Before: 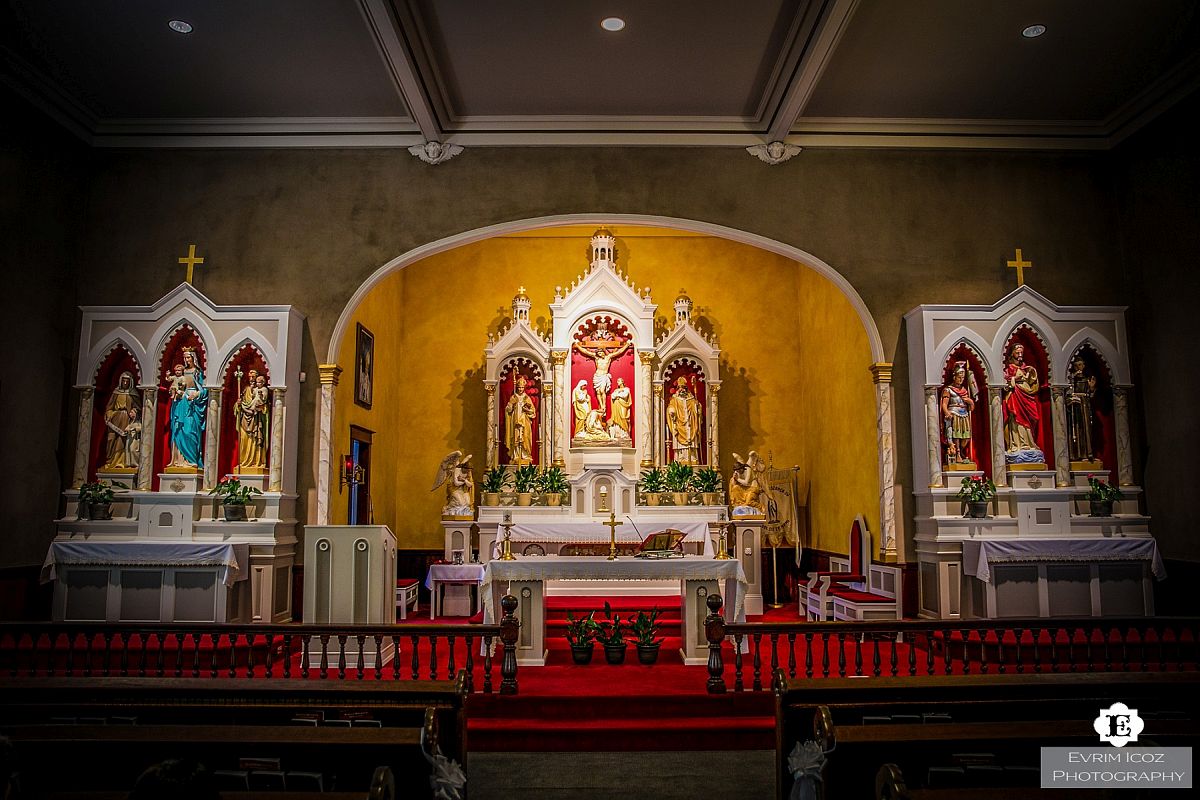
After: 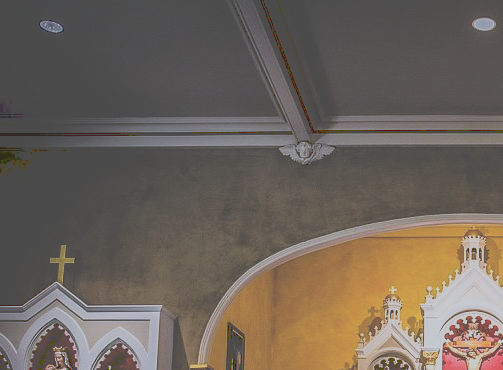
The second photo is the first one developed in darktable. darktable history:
white balance: red 0.948, green 1.02, blue 1.176
filmic rgb: black relative exposure -7.65 EV, white relative exposure 4.56 EV, hardness 3.61
tone curve: curves: ch0 [(0, 0) (0.003, 0.313) (0.011, 0.317) (0.025, 0.317) (0.044, 0.322) (0.069, 0.327) (0.1, 0.335) (0.136, 0.347) (0.177, 0.364) (0.224, 0.384) (0.277, 0.421) (0.335, 0.459) (0.399, 0.501) (0.468, 0.554) (0.543, 0.611) (0.623, 0.679) (0.709, 0.751) (0.801, 0.804) (0.898, 0.844) (1, 1)], preserve colors none
crop and rotate: left 10.817%, top 0.062%, right 47.194%, bottom 53.626%
exposure: compensate highlight preservation false
